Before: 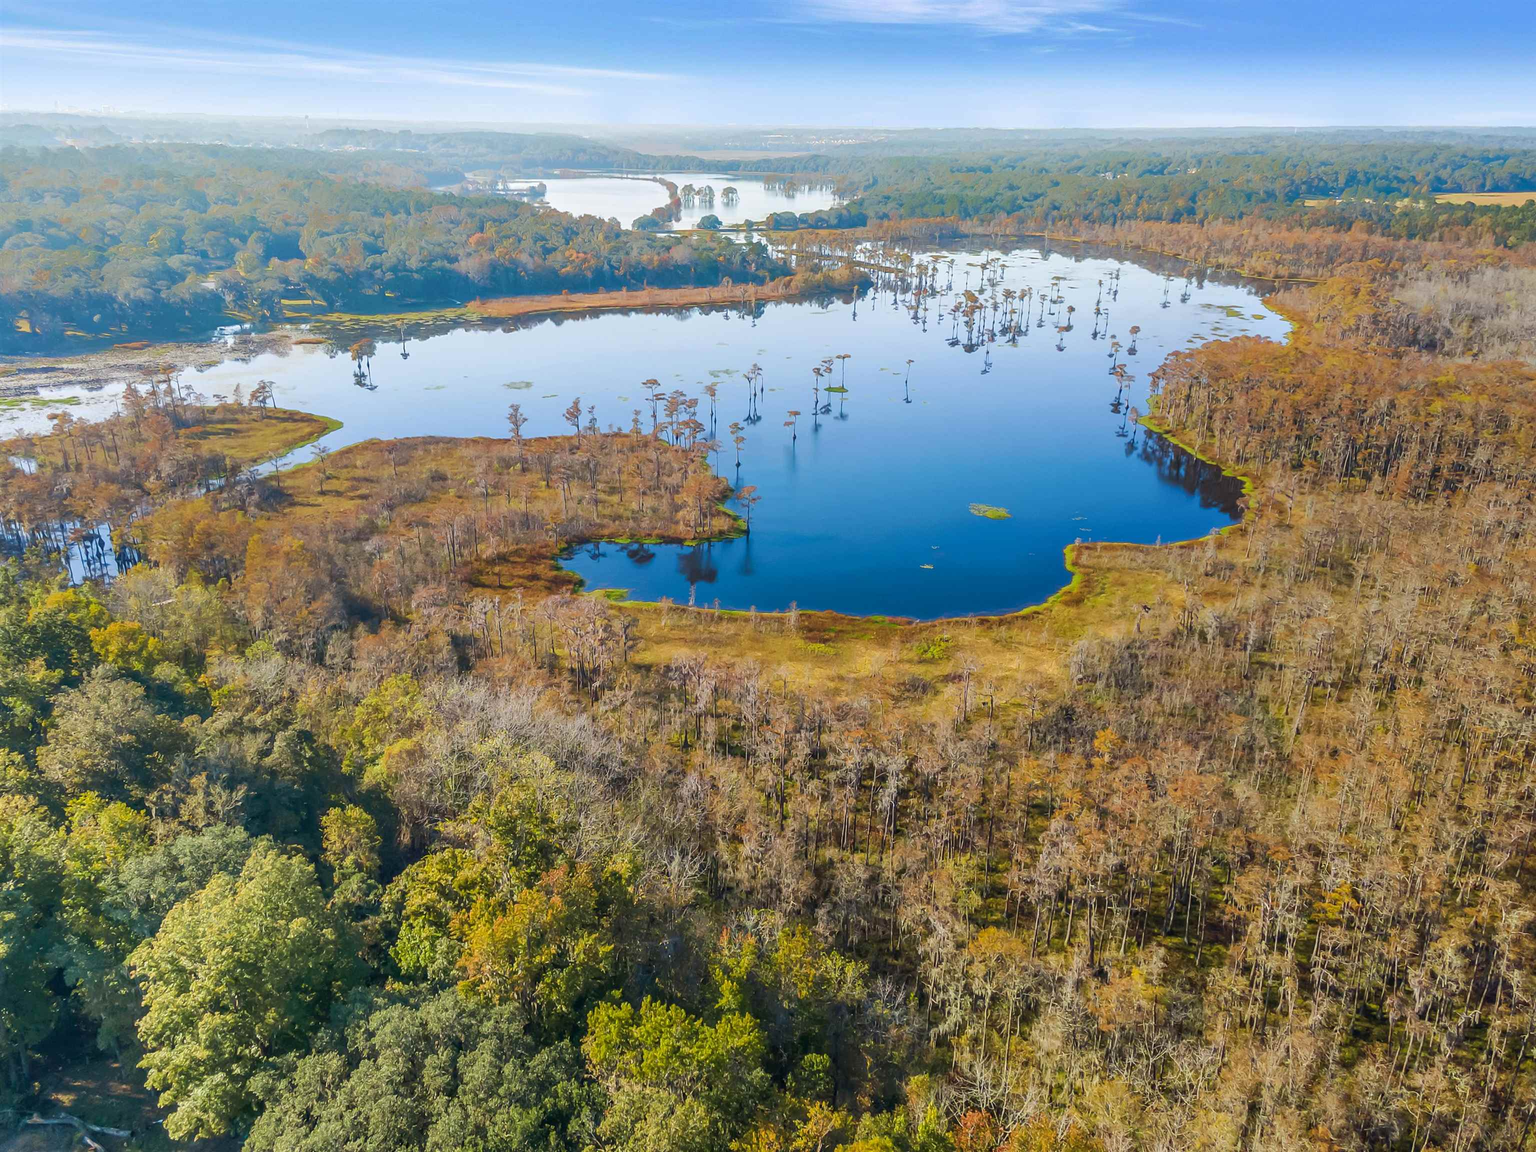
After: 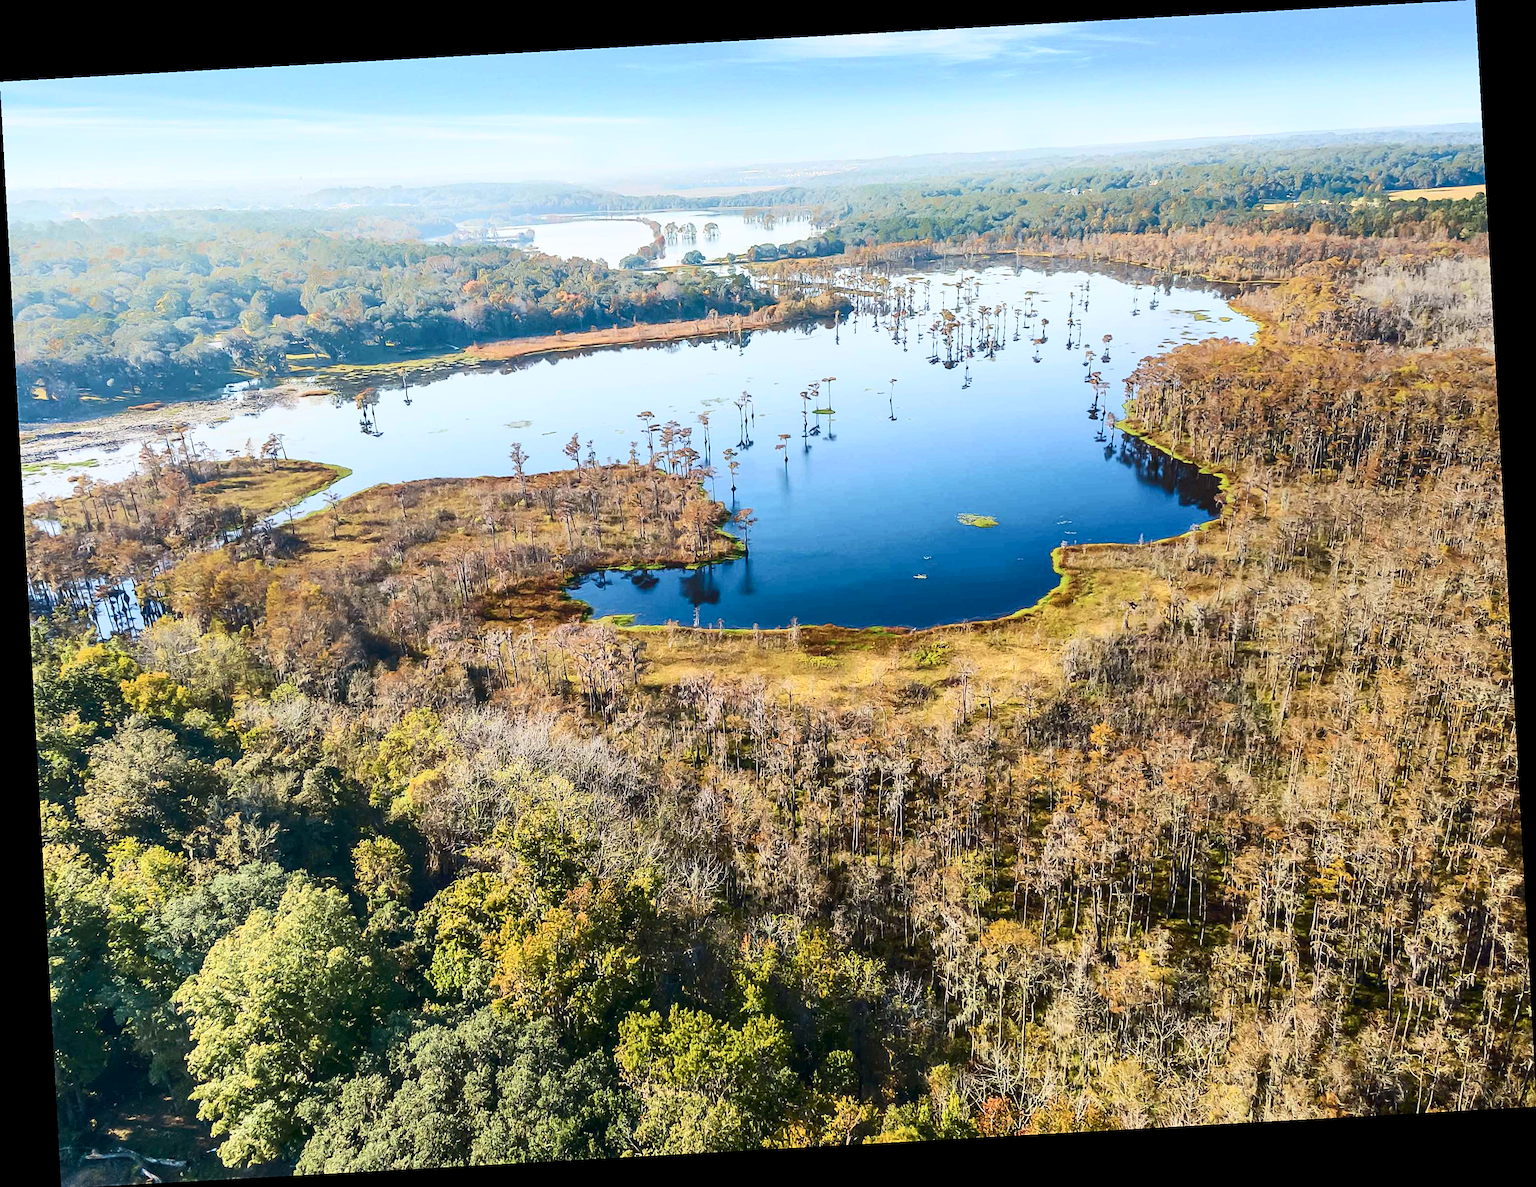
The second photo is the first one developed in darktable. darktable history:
contrast brightness saturation: contrast 0.39, brightness 0.1
sharpen: on, module defaults
rotate and perspective: rotation -3.18°, automatic cropping off
